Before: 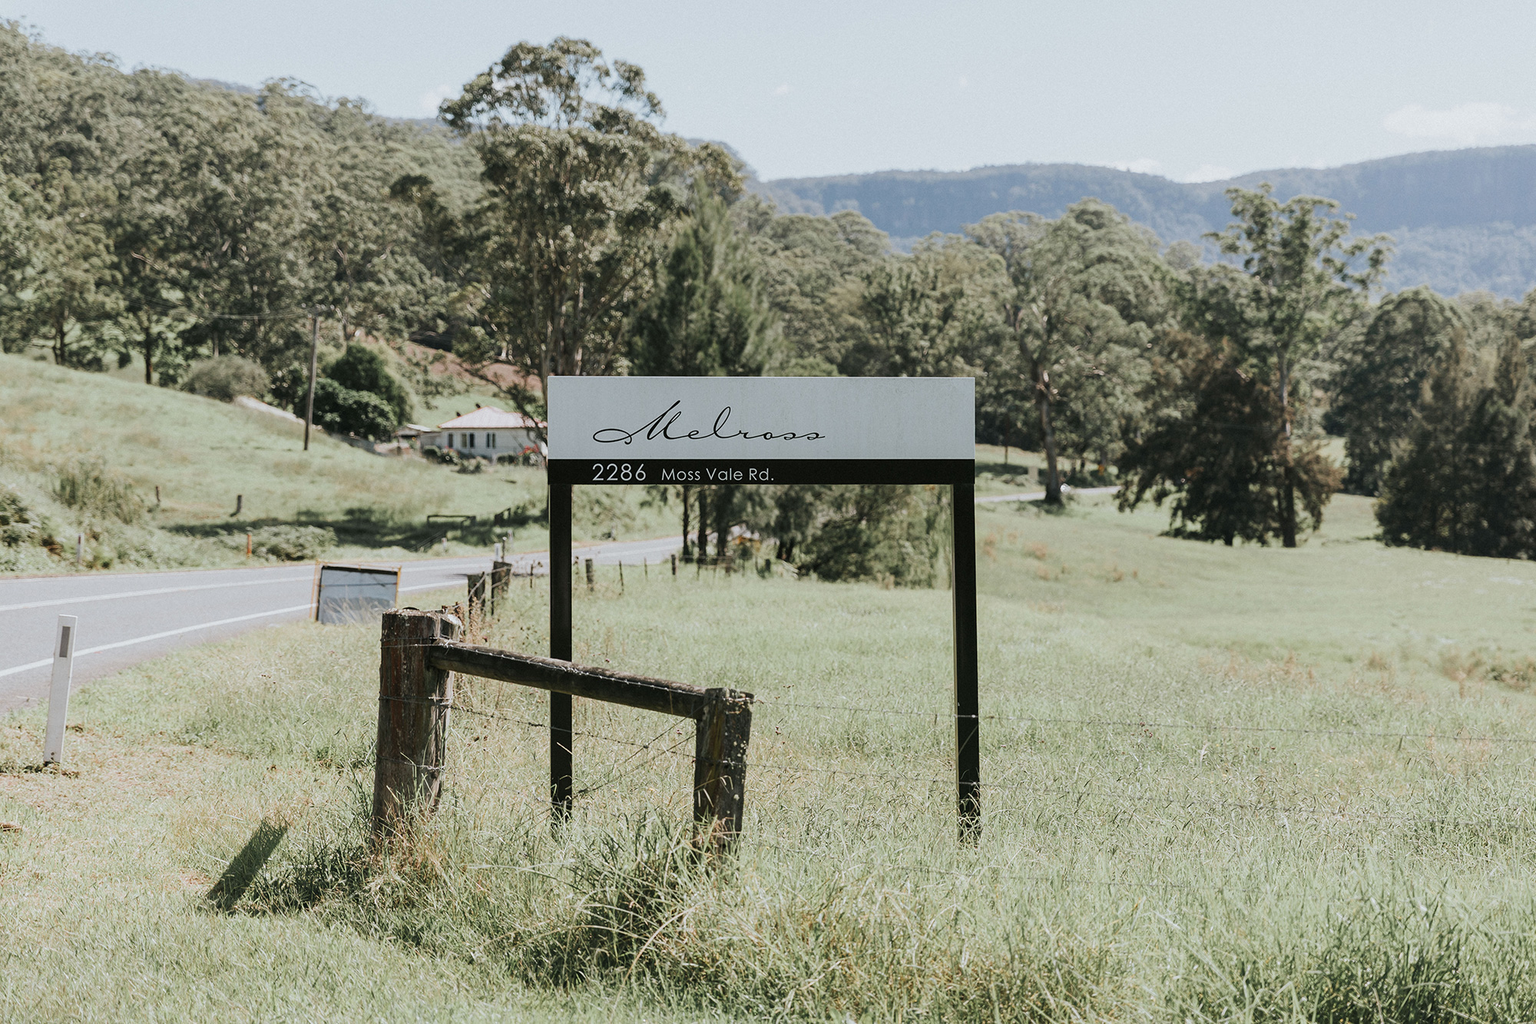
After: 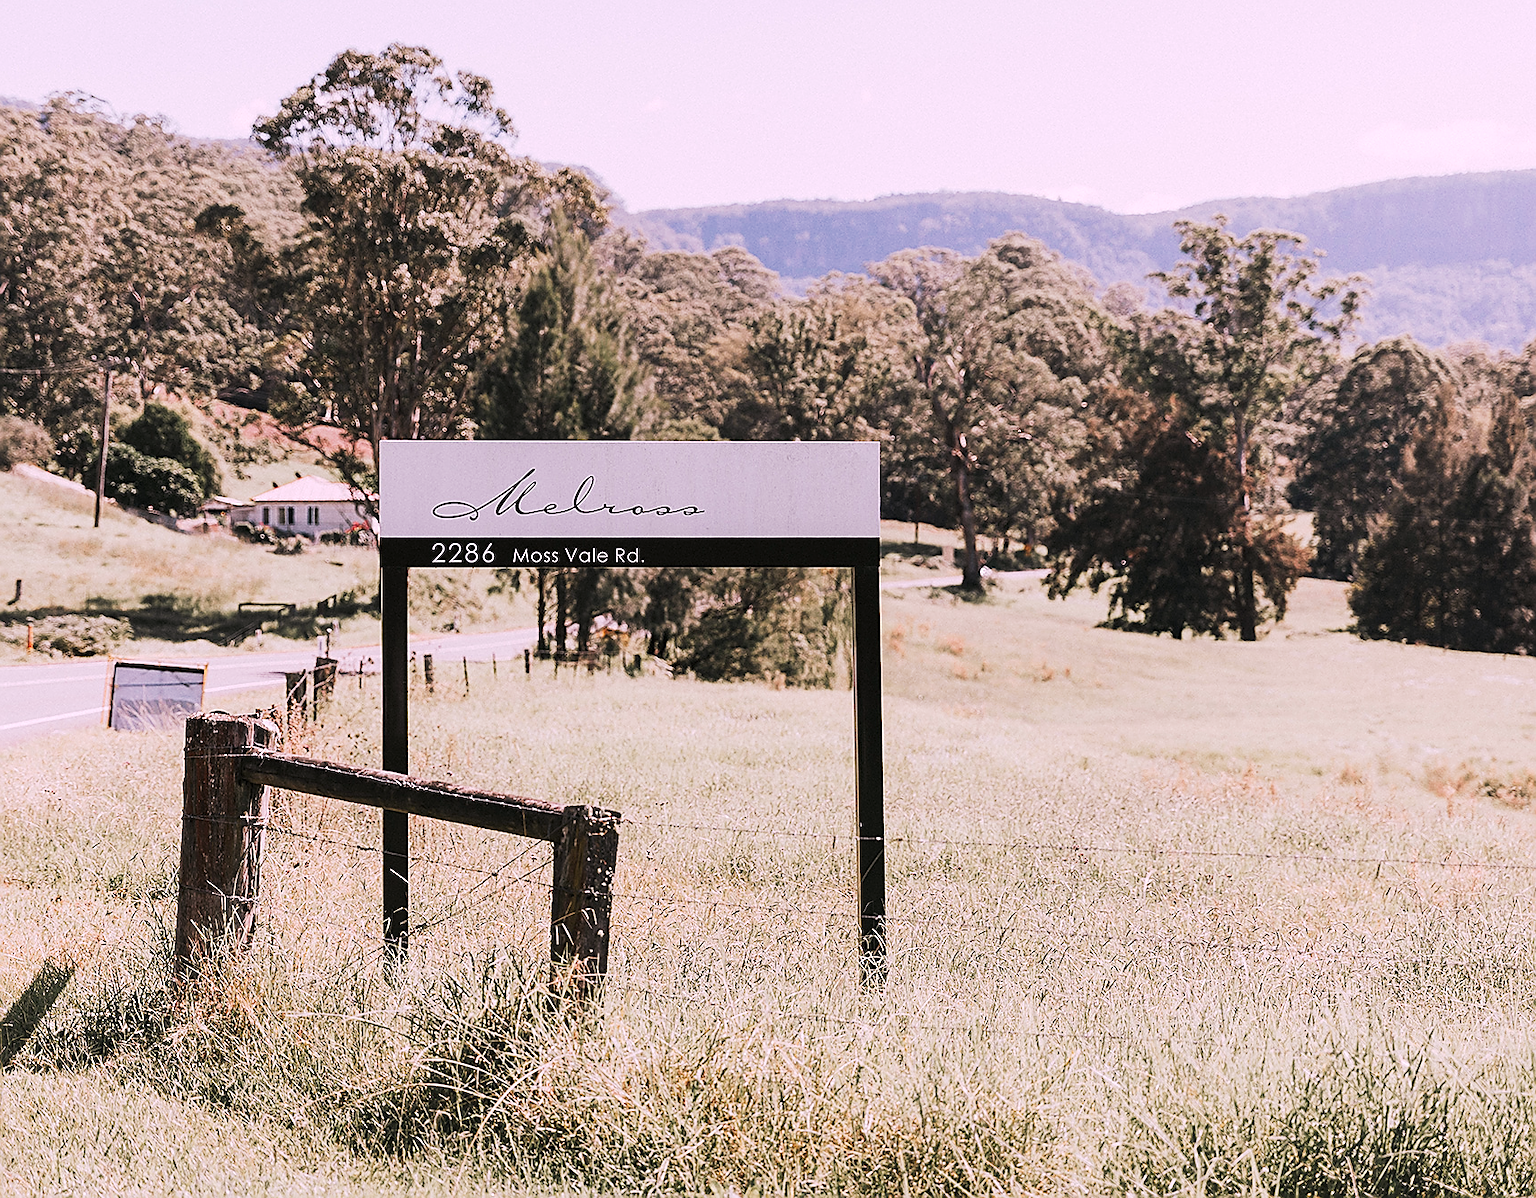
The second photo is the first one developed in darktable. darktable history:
tone curve: curves: ch0 [(0, 0) (0.003, 0.003) (0.011, 0.012) (0.025, 0.023) (0.044, 0.04) (0.069, 0.056) (0.1, 0.082) (0.136, 0.107) (0.177, 0.144) (0.224, 0.186) (0.277, 0.237) (0.335, 0.297) (0.399, 0.37) (0.468, 0.465) (0.543, 0.567) (0.623, 0.68) (0.709, 0.782) (0.801, 0.86) (0.898, 0.924) (1, 1)], preserve colors none
white balance: red 1.188, blue 1.11
crop and rotate: left 14.584%
sharpen: radius 1.4, amount 1.25, threshold 0.7
